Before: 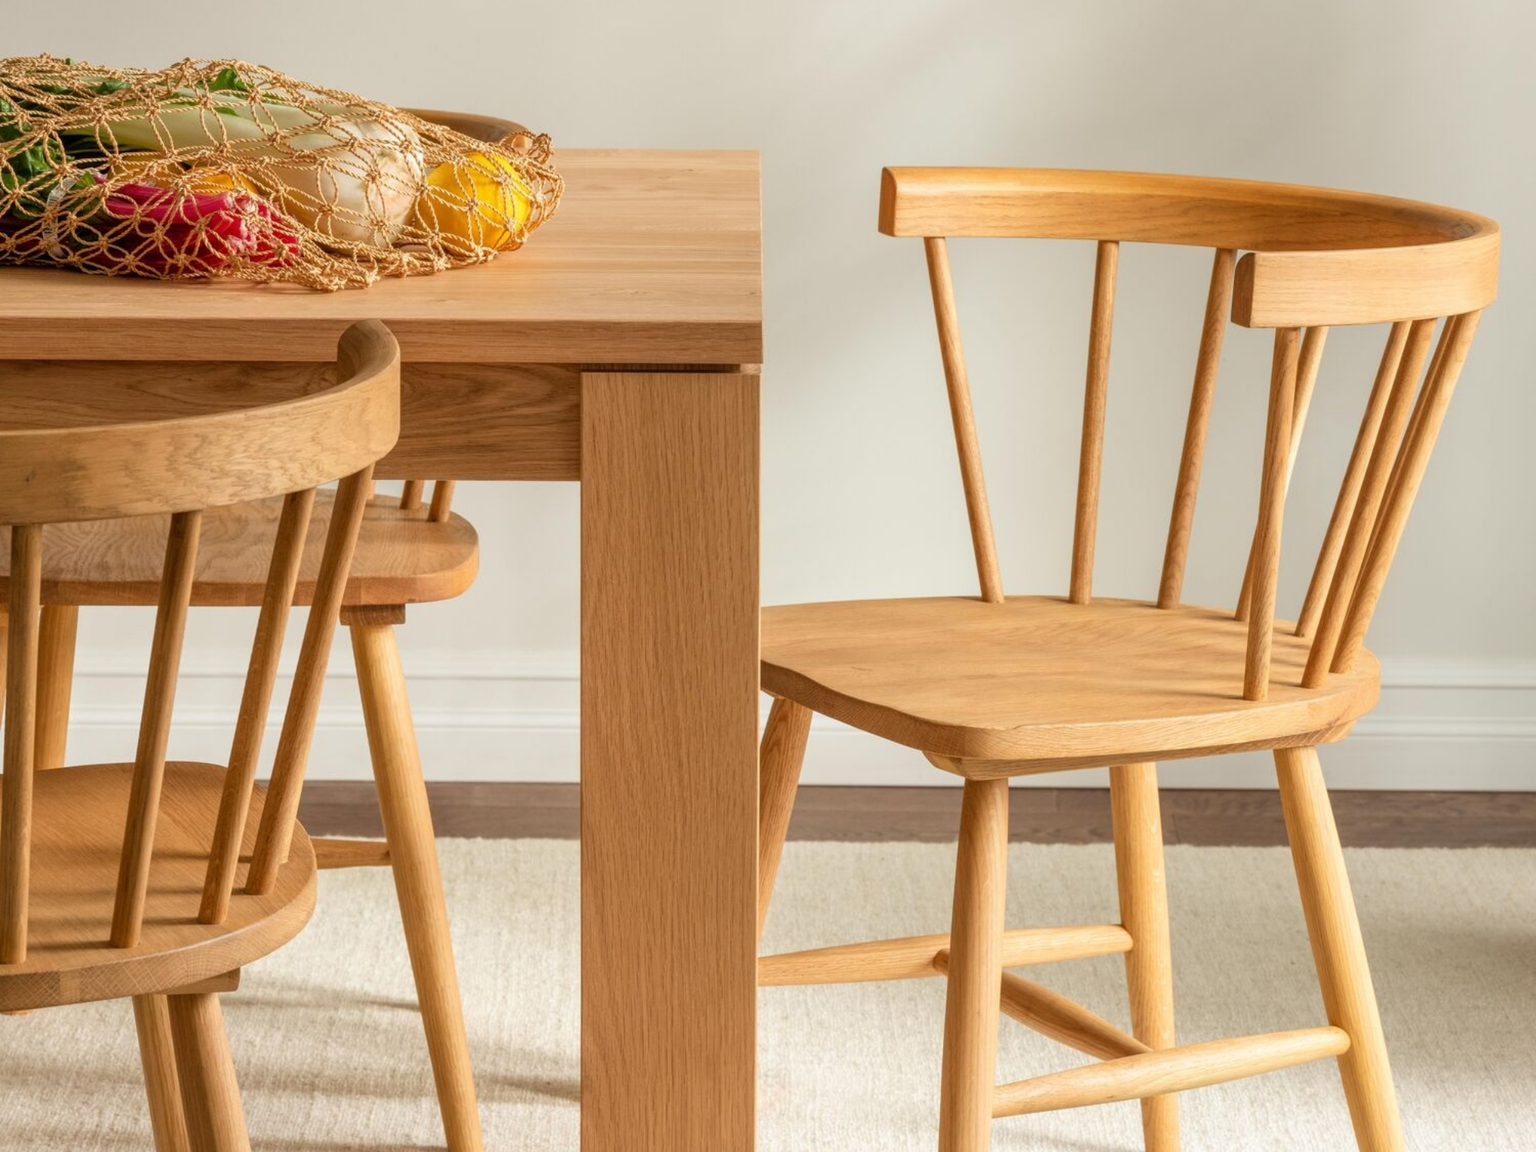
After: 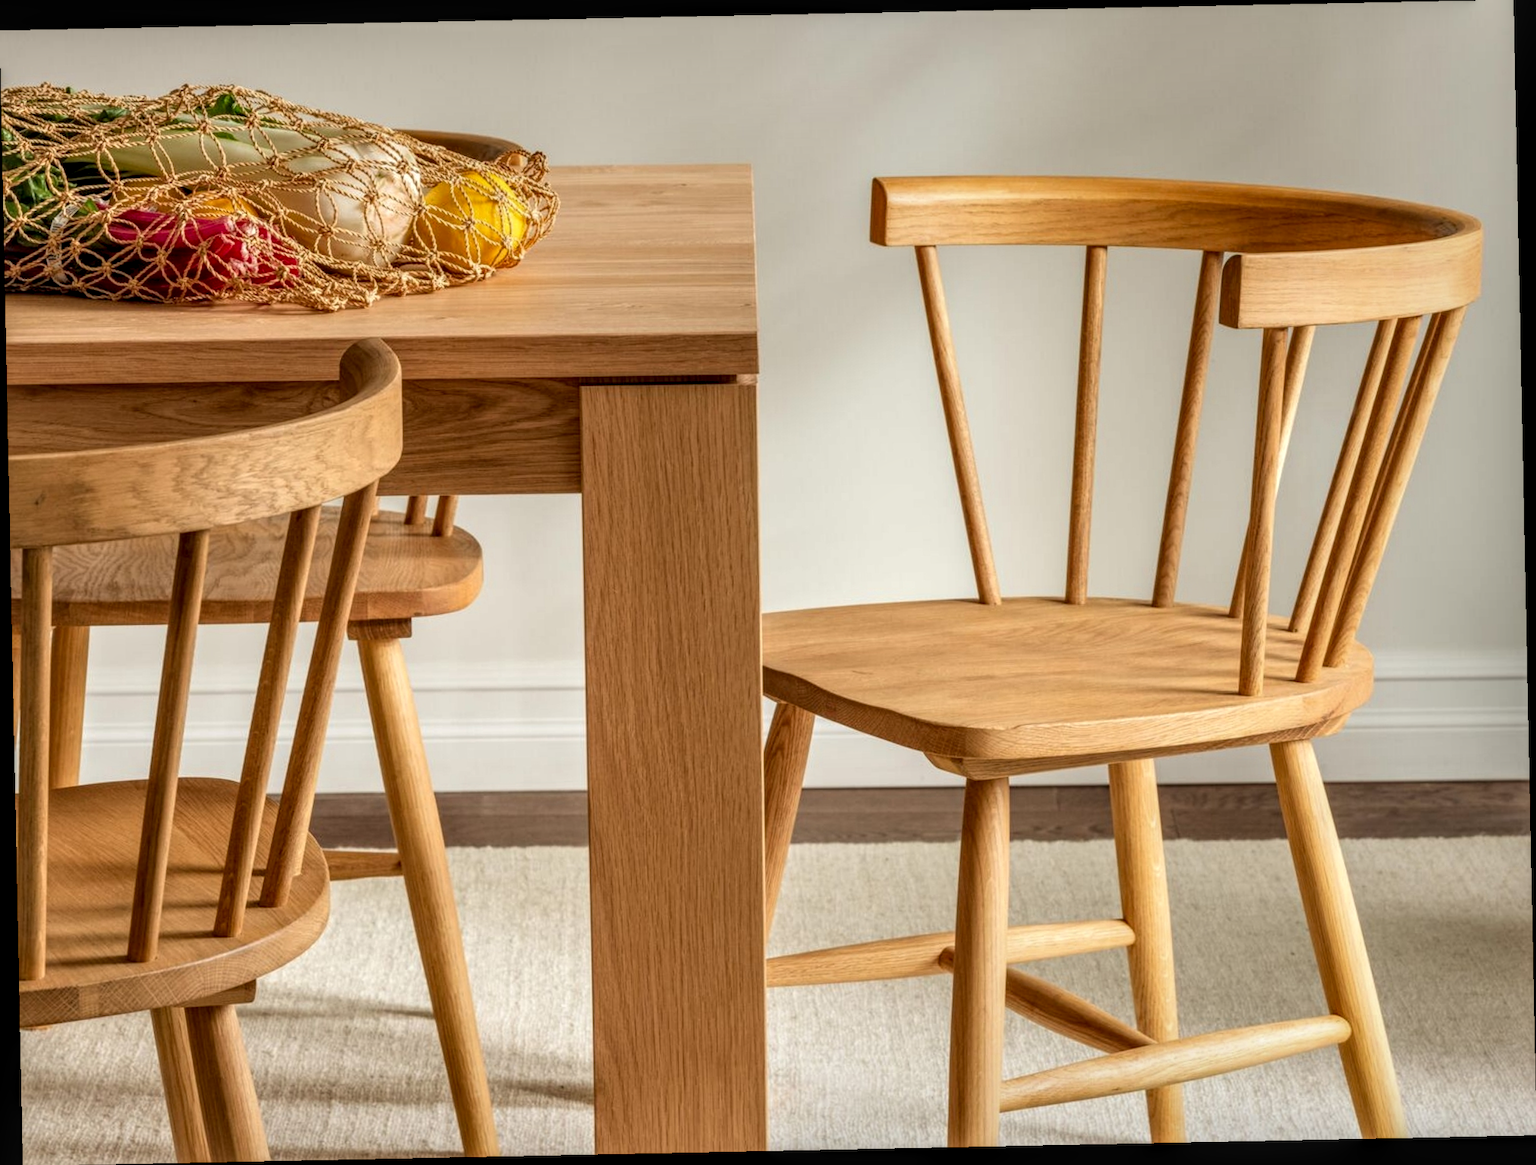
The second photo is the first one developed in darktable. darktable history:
local contrast: highlights 20%, detail 150%
rotate and perspective: rotation -1.17°, automatic cropping off
